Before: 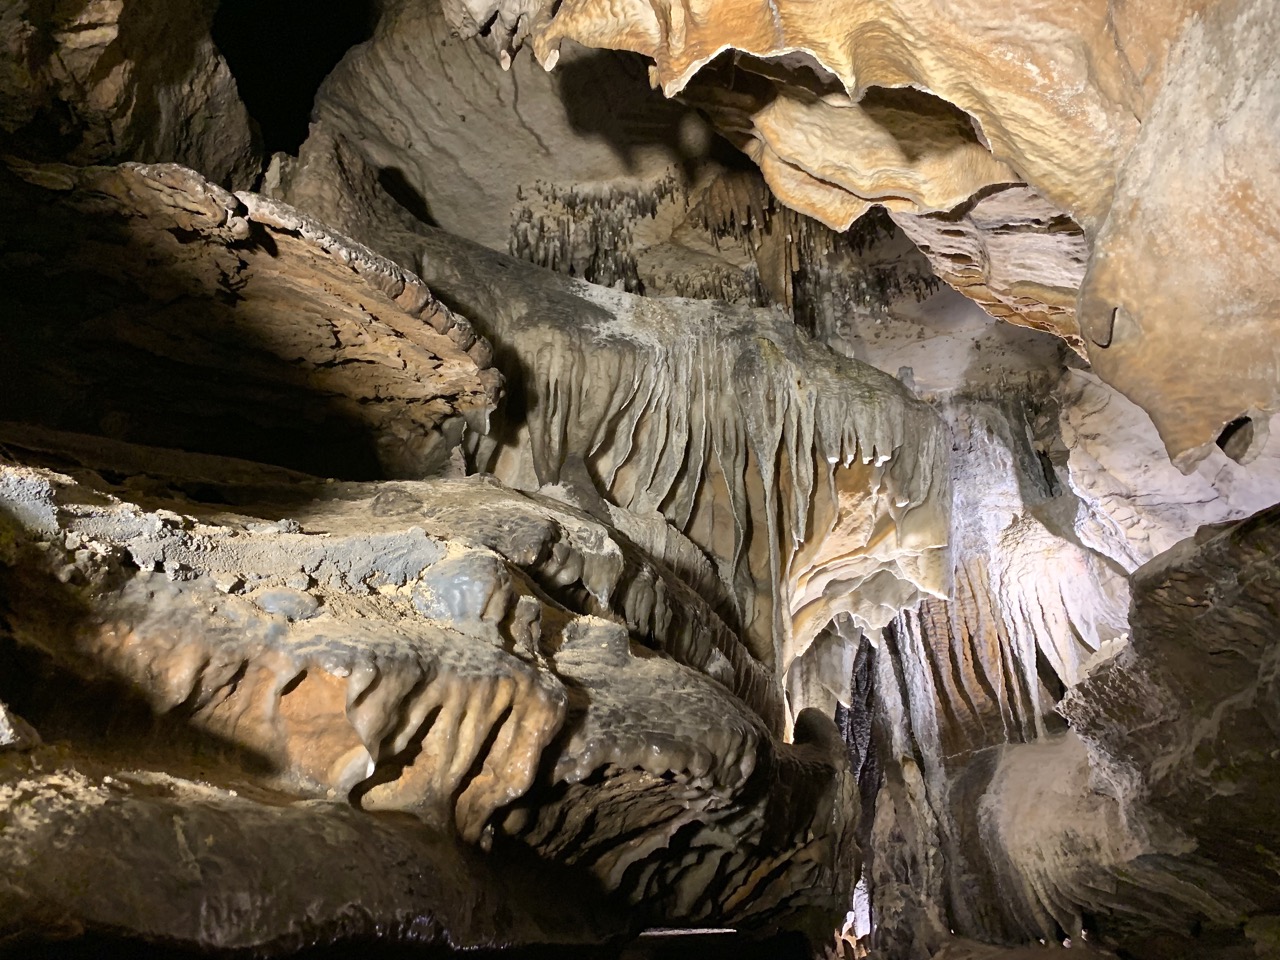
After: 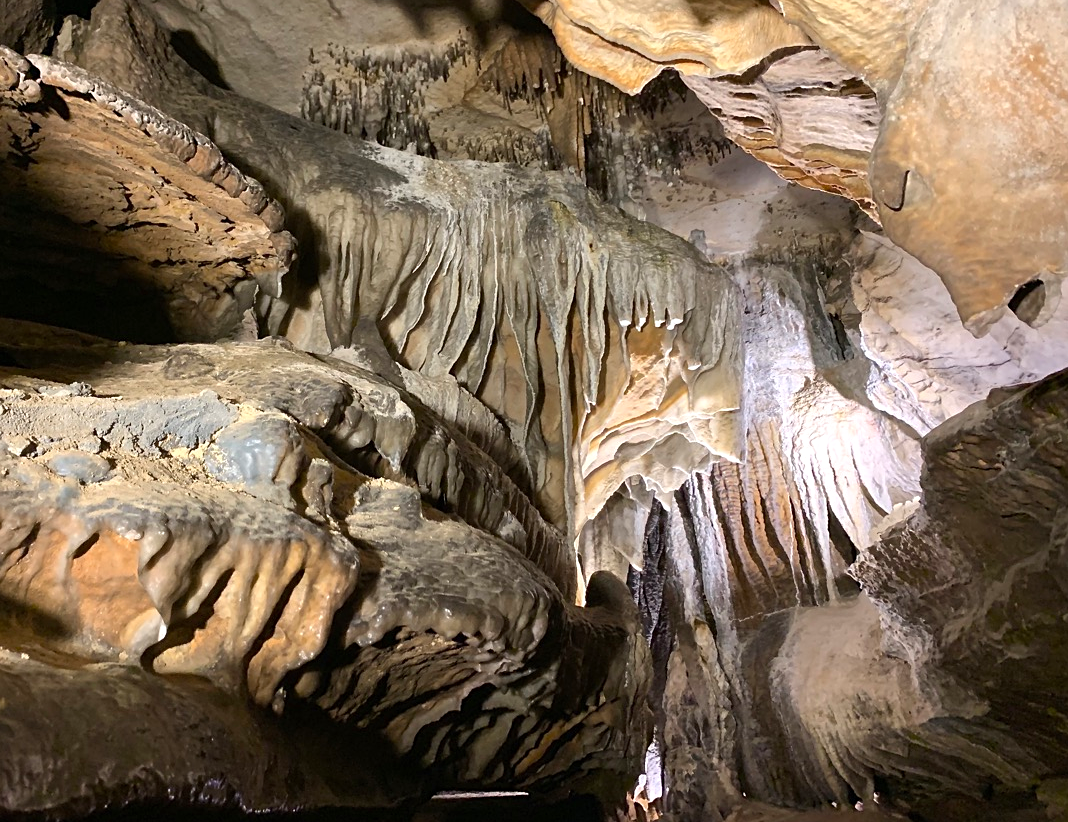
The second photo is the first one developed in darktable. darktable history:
exposure: exposure 0.15 EV, compensate exposure bias true, compensate highlight preservation false
sharpen: amount 0.209
crop: left 16.275%, top 14.369%
